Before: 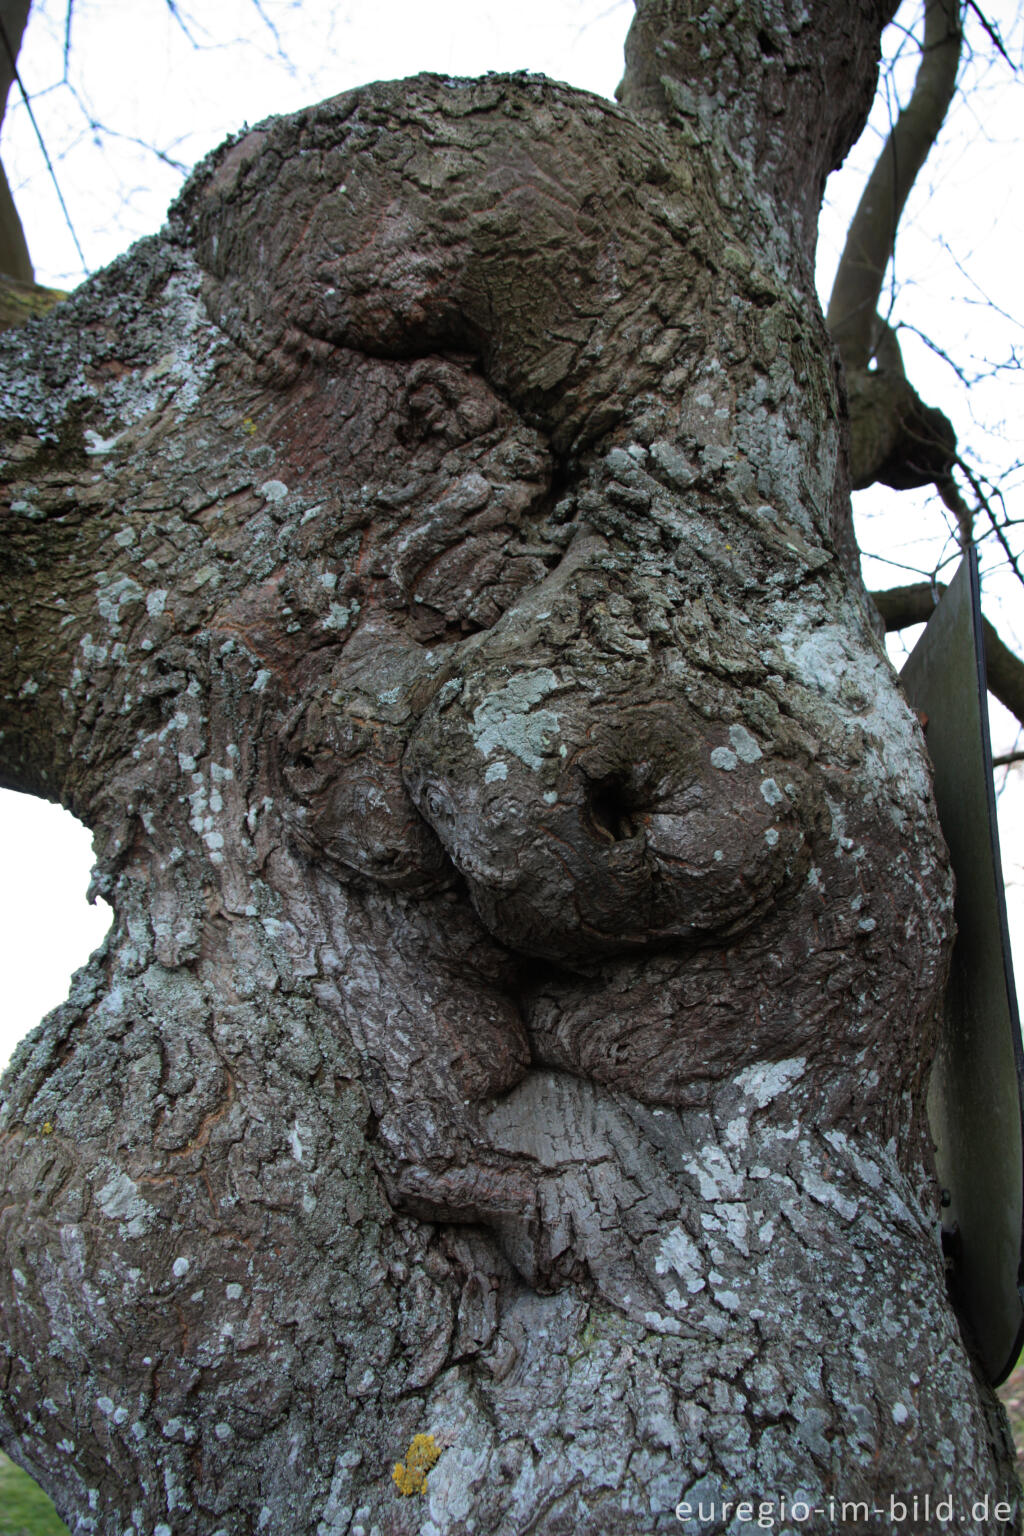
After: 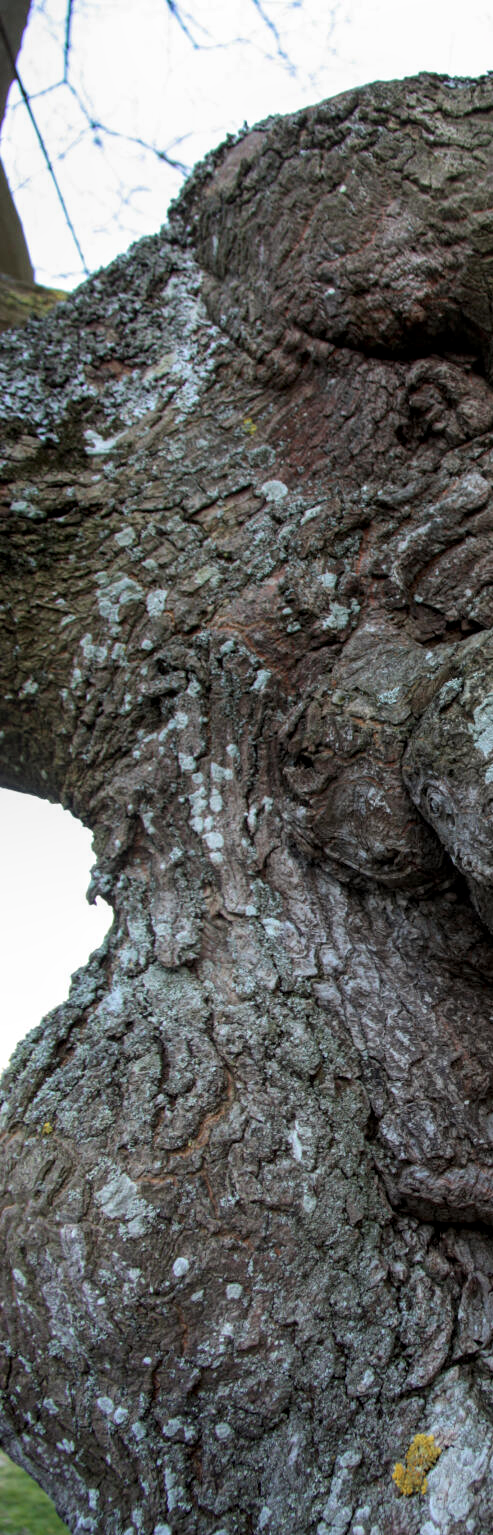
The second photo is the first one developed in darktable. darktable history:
local contrast: on, module defaults
crop and rotate: left 0.047%, top 0%, right 51.72%
